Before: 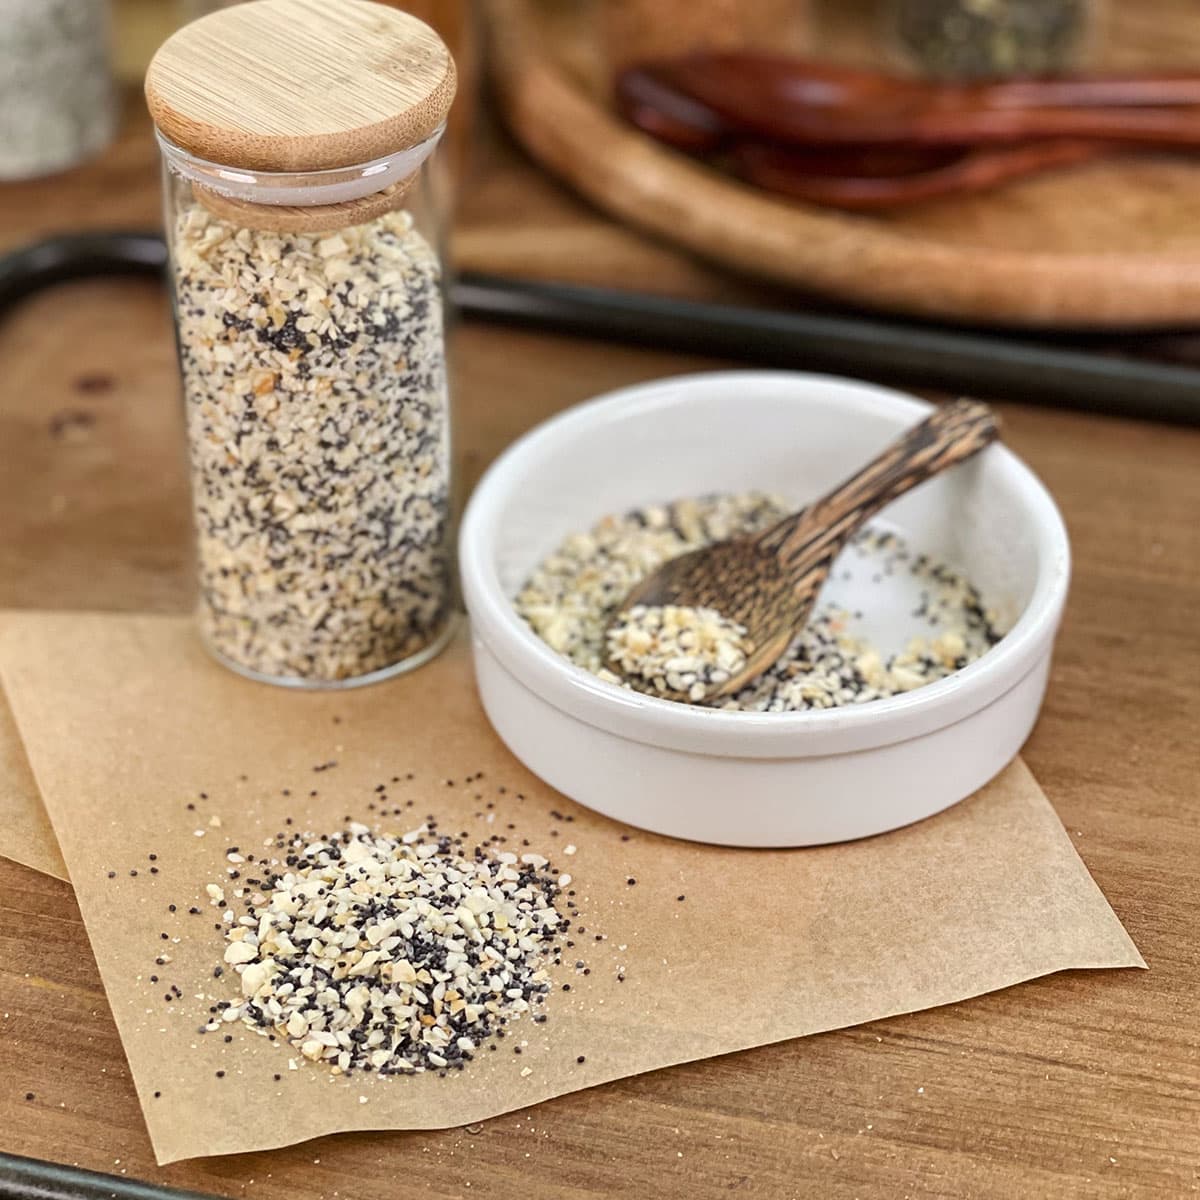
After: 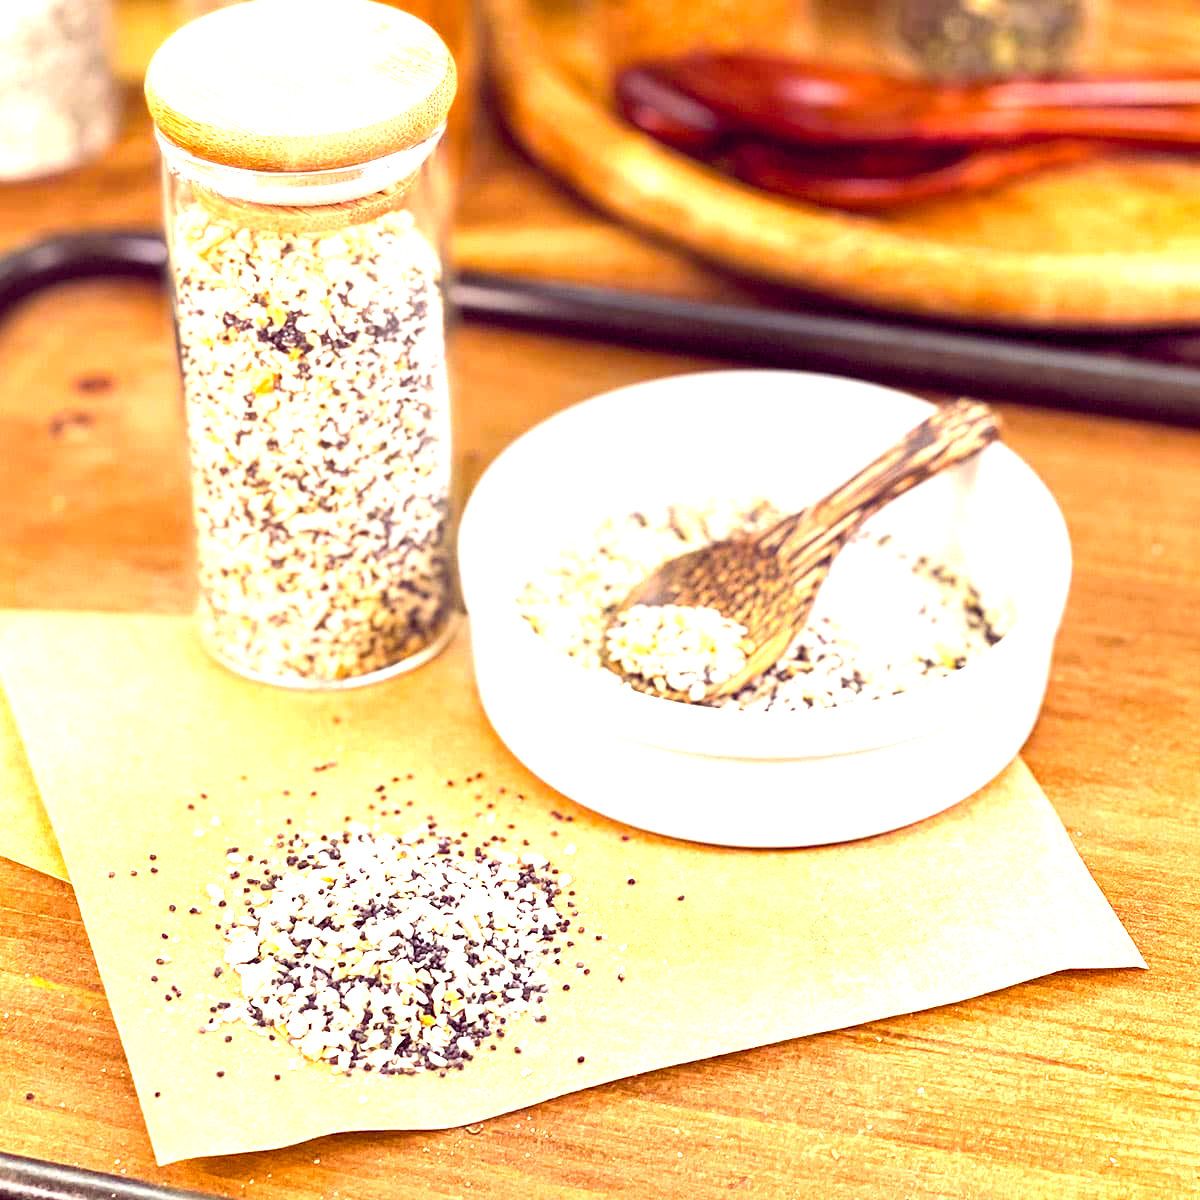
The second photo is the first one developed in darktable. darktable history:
color balance rgb: shadows lift › chroma 6.43%, shadows lift › hue 305.74°, highlights gain › chroma 2.43%, highlights gain › hue 35.74°, global offset › chroma 0.28%, global offset › hue 320.29°, linear chroma grading › global chroma 5.5%, perceptual saturation grading › global saturation 30%, contrast 5.15%
exposure: black level correction 0, exposure 1.7 EV, compensate exposure bias true, compensate highlight preservation false
